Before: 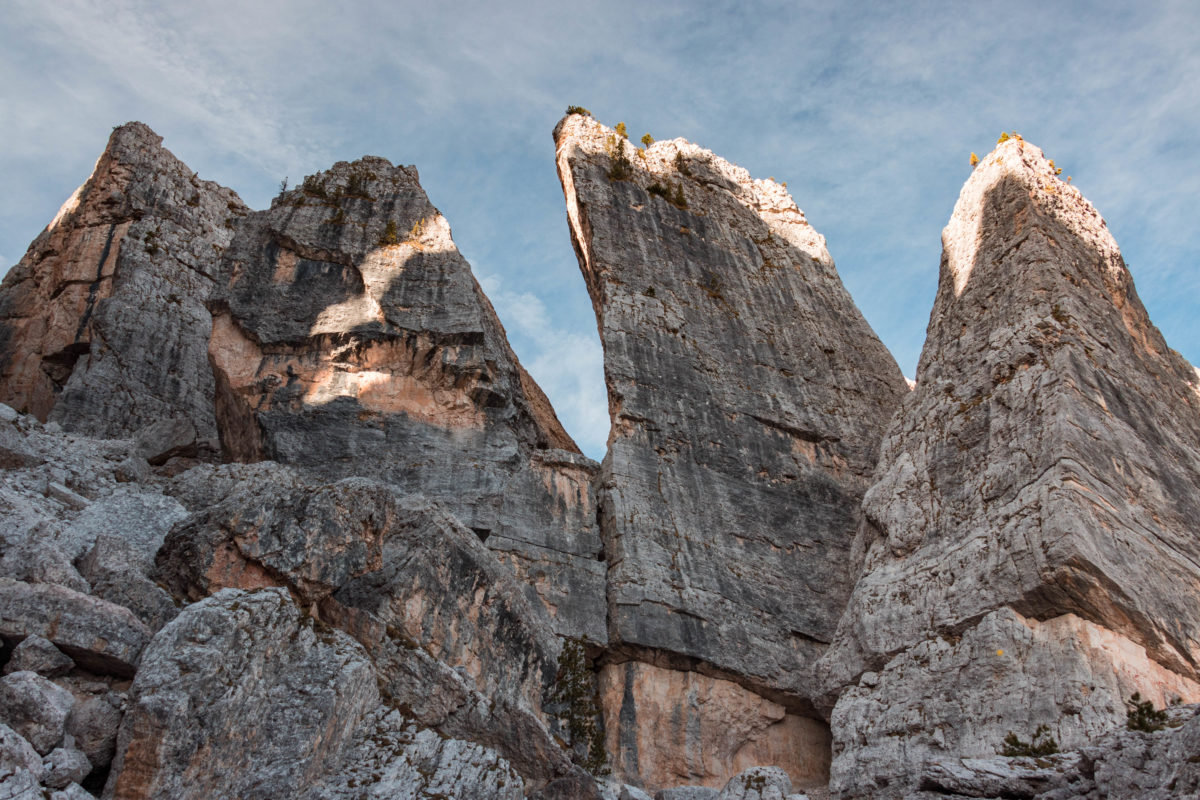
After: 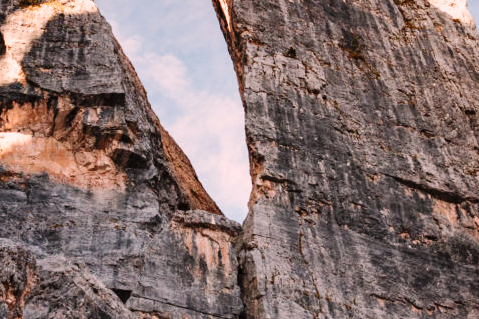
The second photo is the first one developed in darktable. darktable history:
shadows and highlights: soften with gaussian
color correction: highlights a* 12.23, highlights b* 5.41
crop: left 30%, top 30%, right 30%, bottom 30%
base curve: curves: ch0 [(0, 0) (0.036, 0.025) (0.121, 0.166) (0.206, 0.329) (0.605, 0.79) (1, 1)], preserve colors none
